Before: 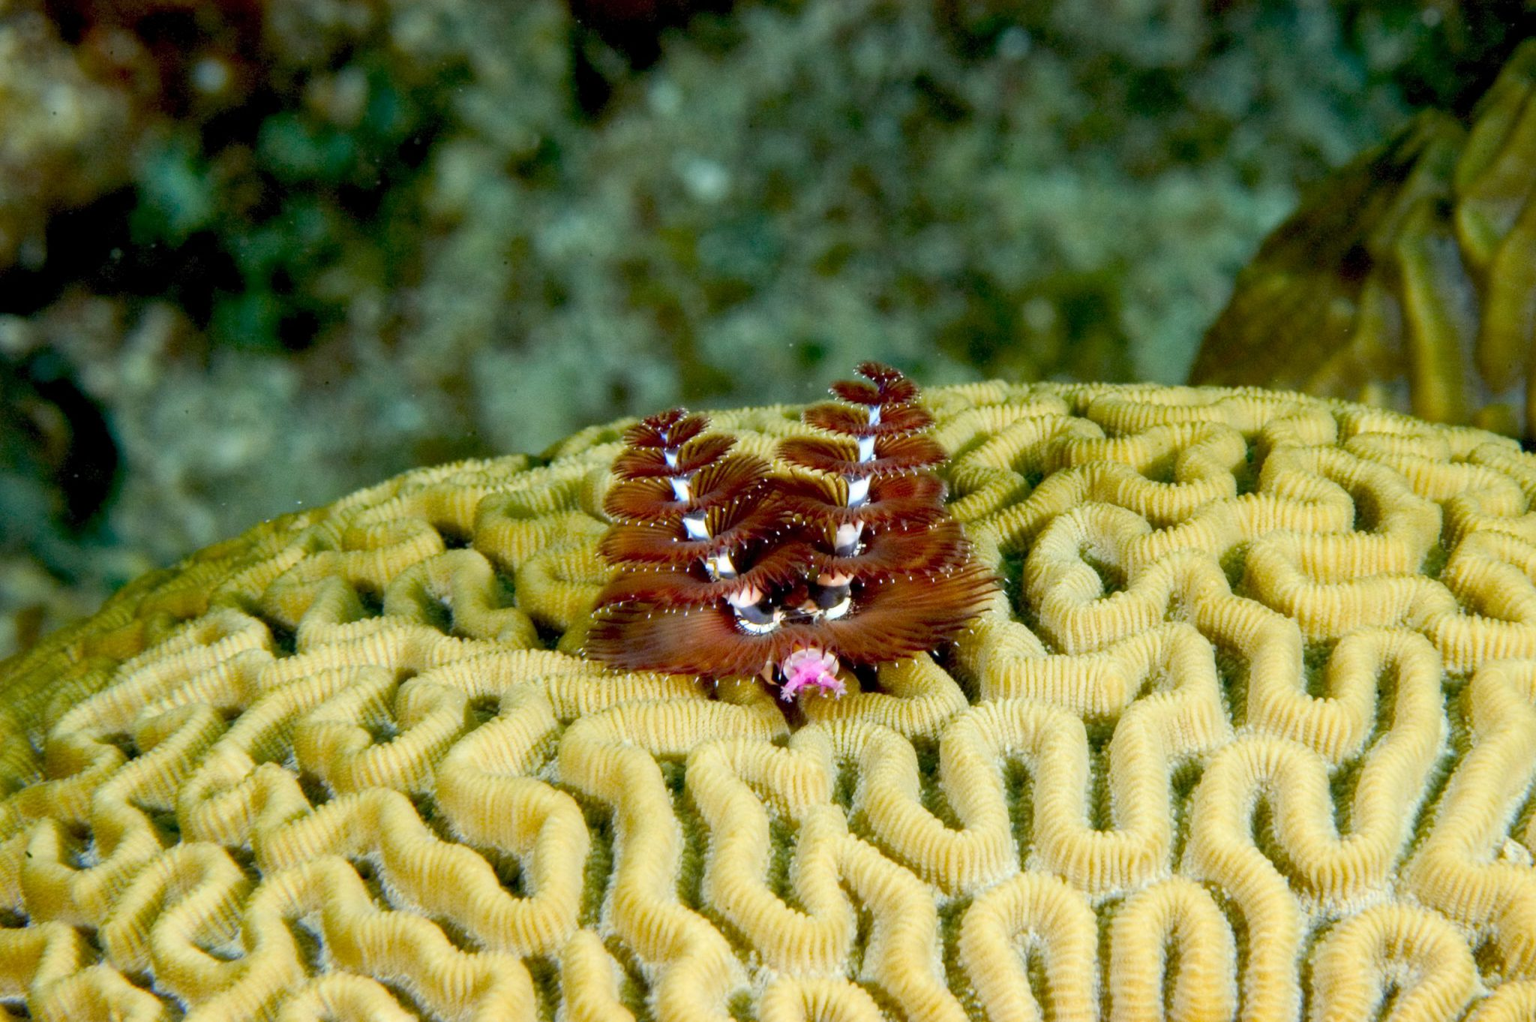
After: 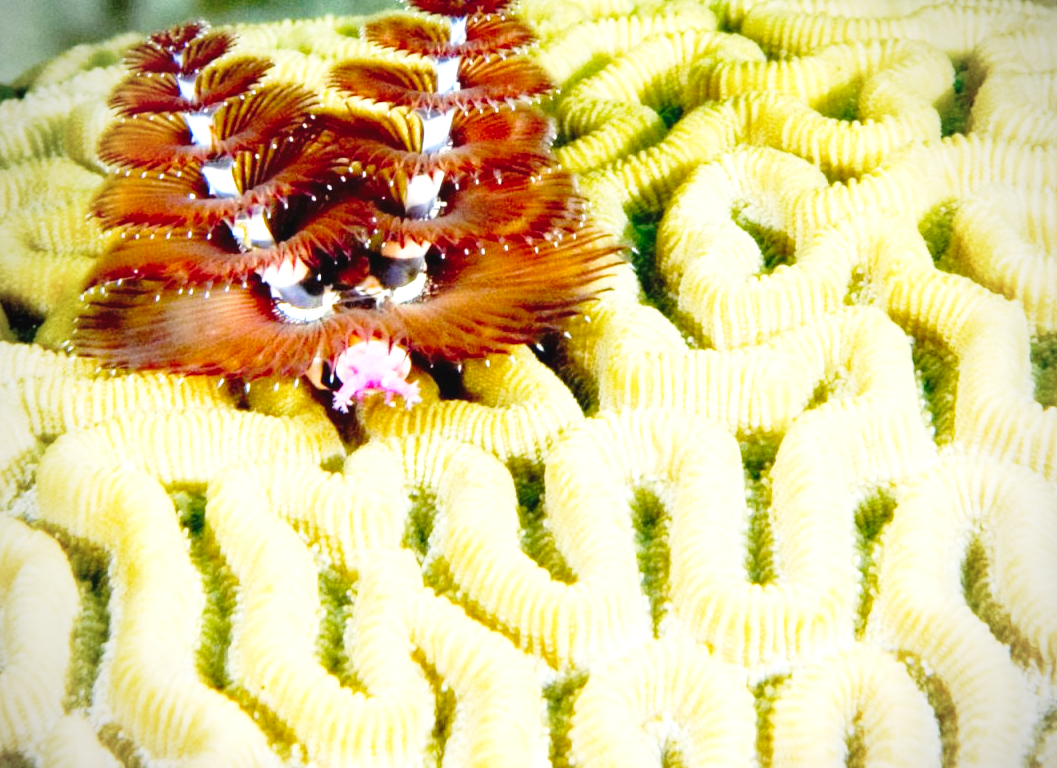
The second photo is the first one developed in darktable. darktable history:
vignetting: on, module defaults
exposure: black level correction -0.002, exposure 0.711 EV, compensate highlight preservation false
crop: left 34.579%, top 38.453%, right 13.797%, bottom 5.118%
base curve: curves: ch0 [(0, 0) (0.028, 0.03) (0.121, 0.232) (0.46, 0.748) (0.859, 0.968) (1, 1)], preserve colors none
